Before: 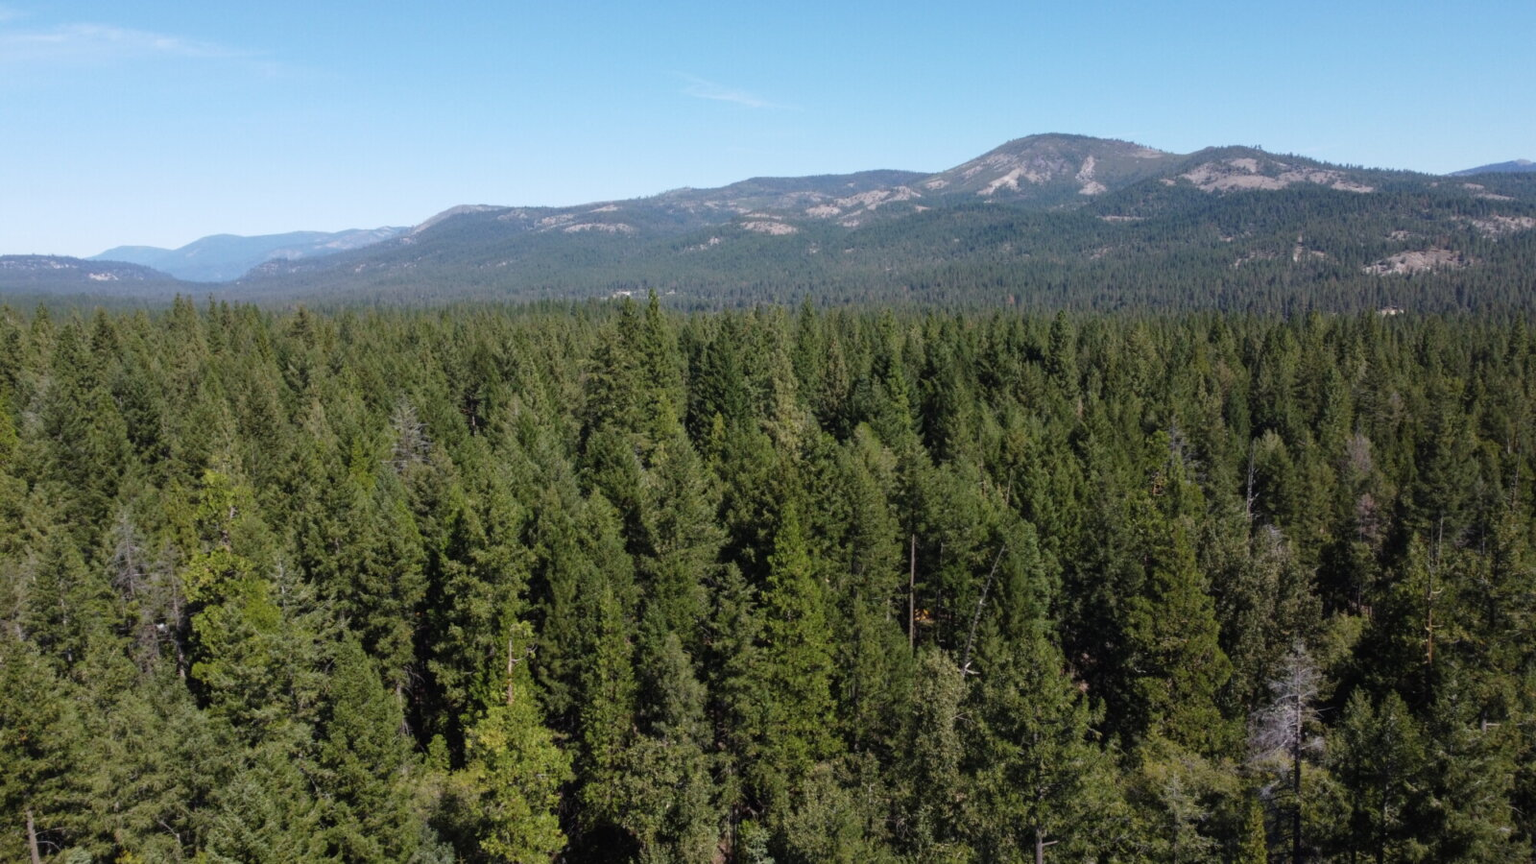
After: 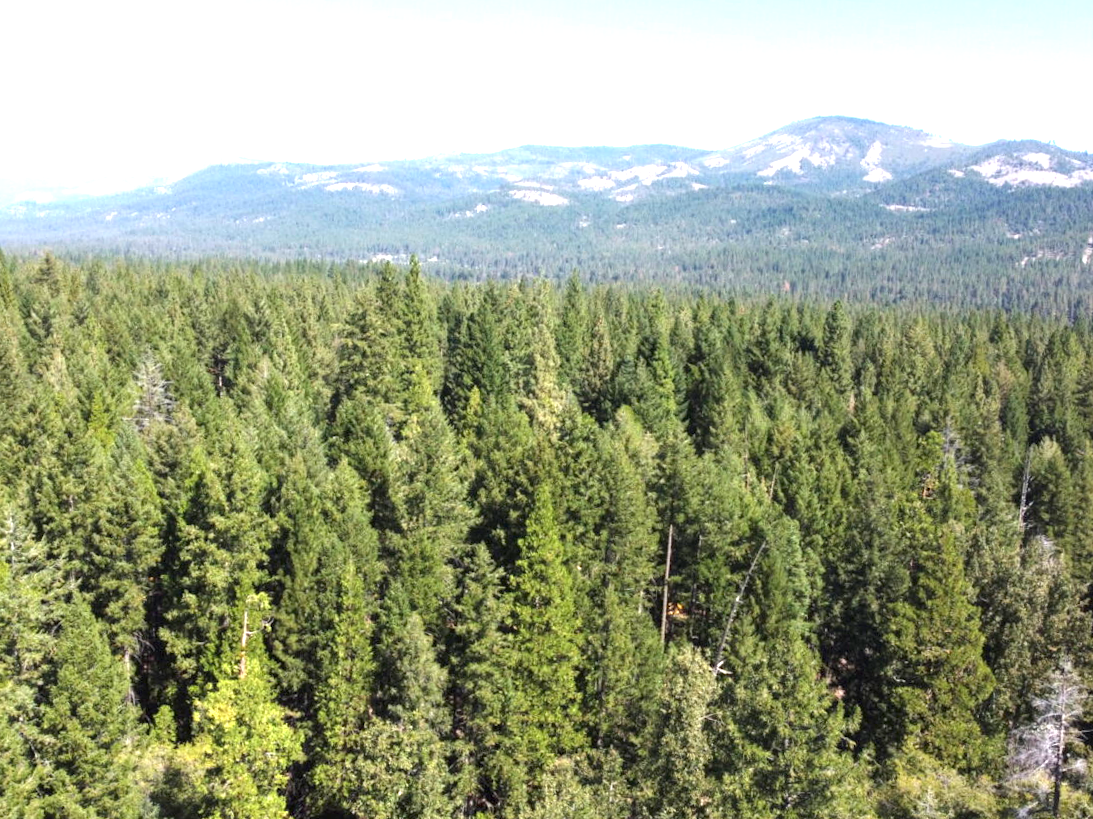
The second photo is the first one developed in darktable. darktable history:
exposure: black level correction 0.001, exposure 1.726 EV, compensate highlight preservation false
crop and rotate: angle -3.19°, left 13.978%, top 0.028%, right 11.004%, bottom 0.043%
